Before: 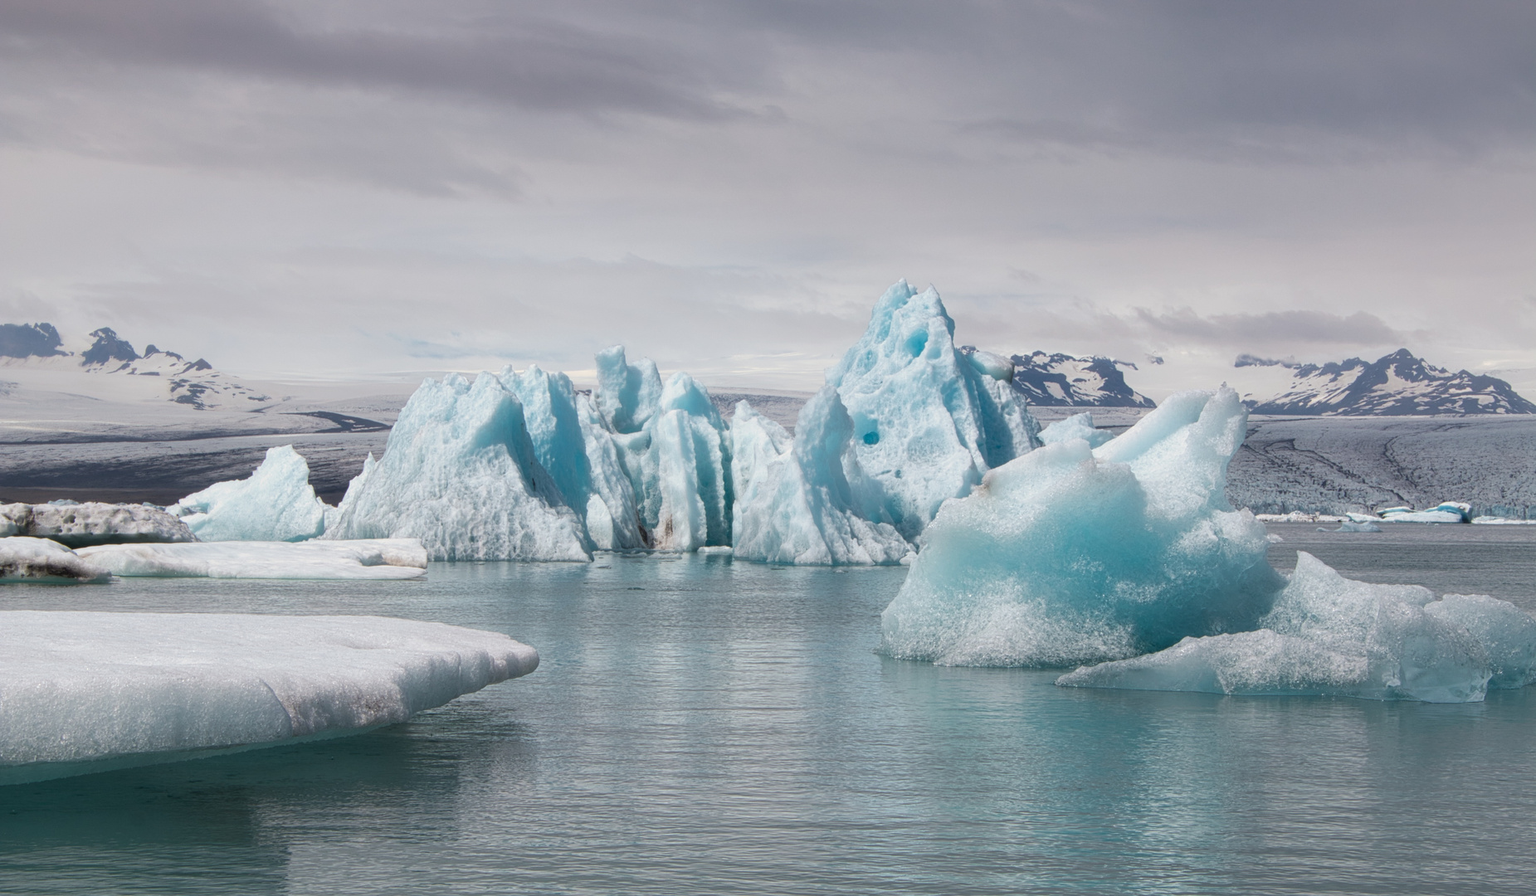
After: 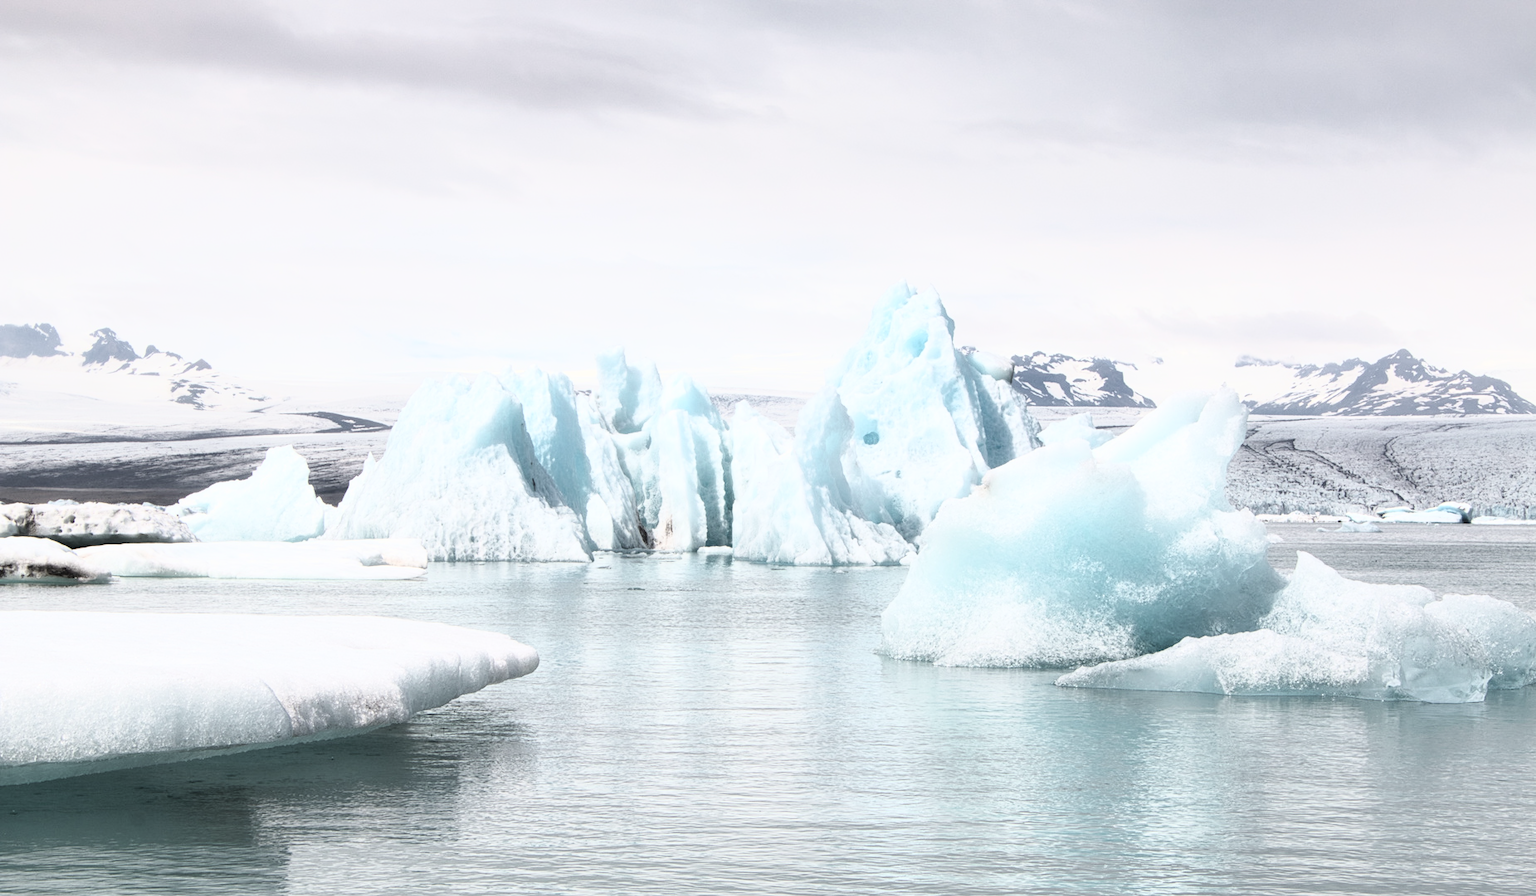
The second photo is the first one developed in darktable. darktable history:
contrast brightness saturation: contrast 0.575, brightness 0.569, saturation -0.34
tone curve: curves: ch0 [(0, 0) (0.003, 0.001) (0.011, 0.008) (0.025, 0.015) (0.044, 0.025) (0.069, 0.037) (0.1, 0.056) (0.136, 0.091) (0.177, 0.157) (0.224, 0.231) (0.277, 0.319) (0.335, 0.4) (0.399, 0.493) (0.468, 0.571) (0.543, 0.645) (0.623, 0.706) (0.709, 0.77) (0.801, 0.838) (0.898, 0.918) (1, 1)]
